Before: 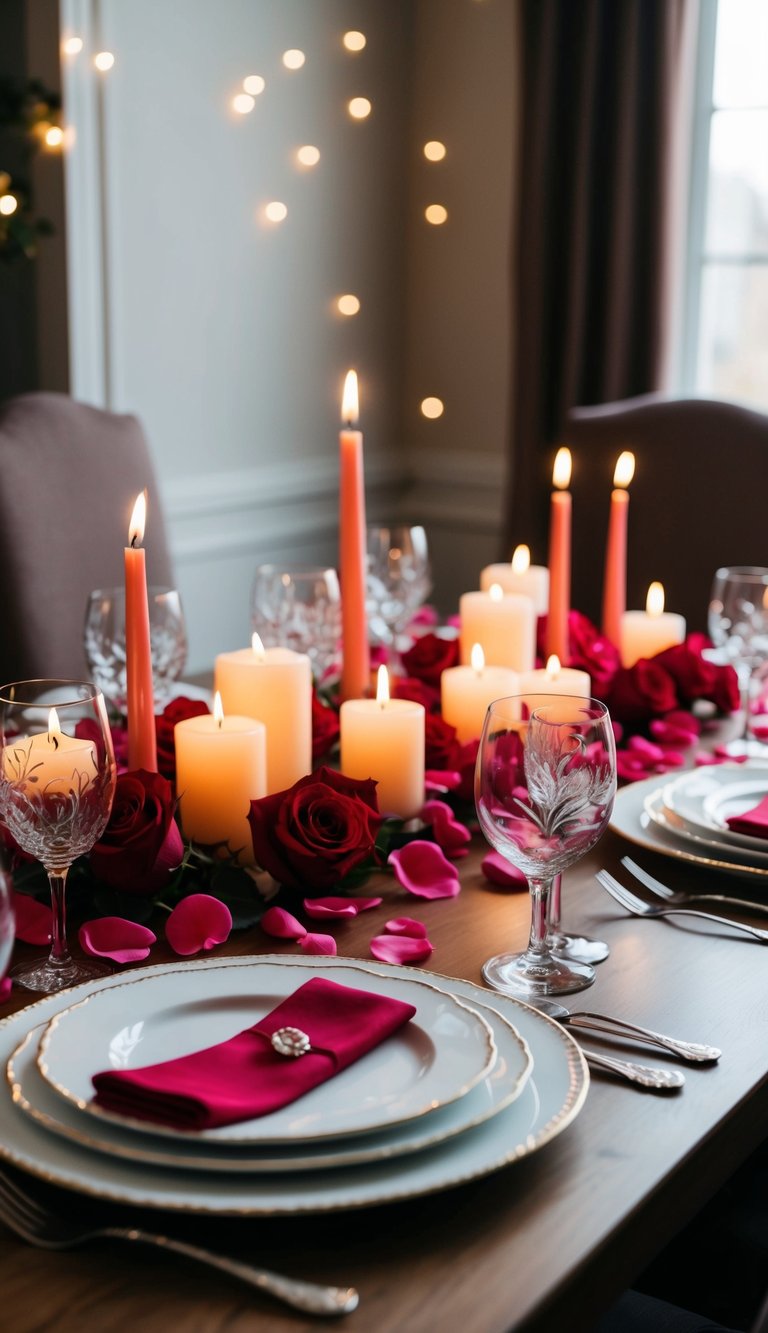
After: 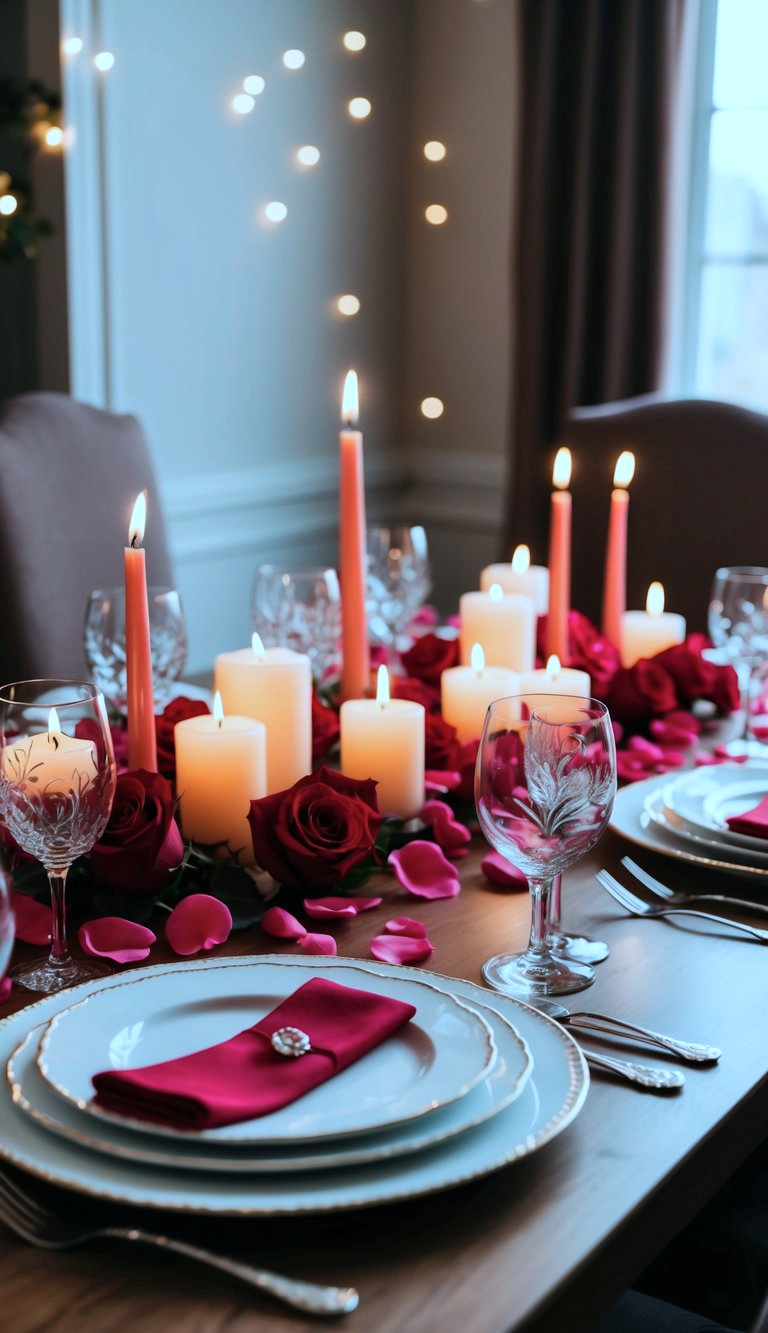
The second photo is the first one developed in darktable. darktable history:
color correction: highlights a* -9.78, highlights b* -21.65
shadows and highlights: low approximation 0.01, soften with gaussian
